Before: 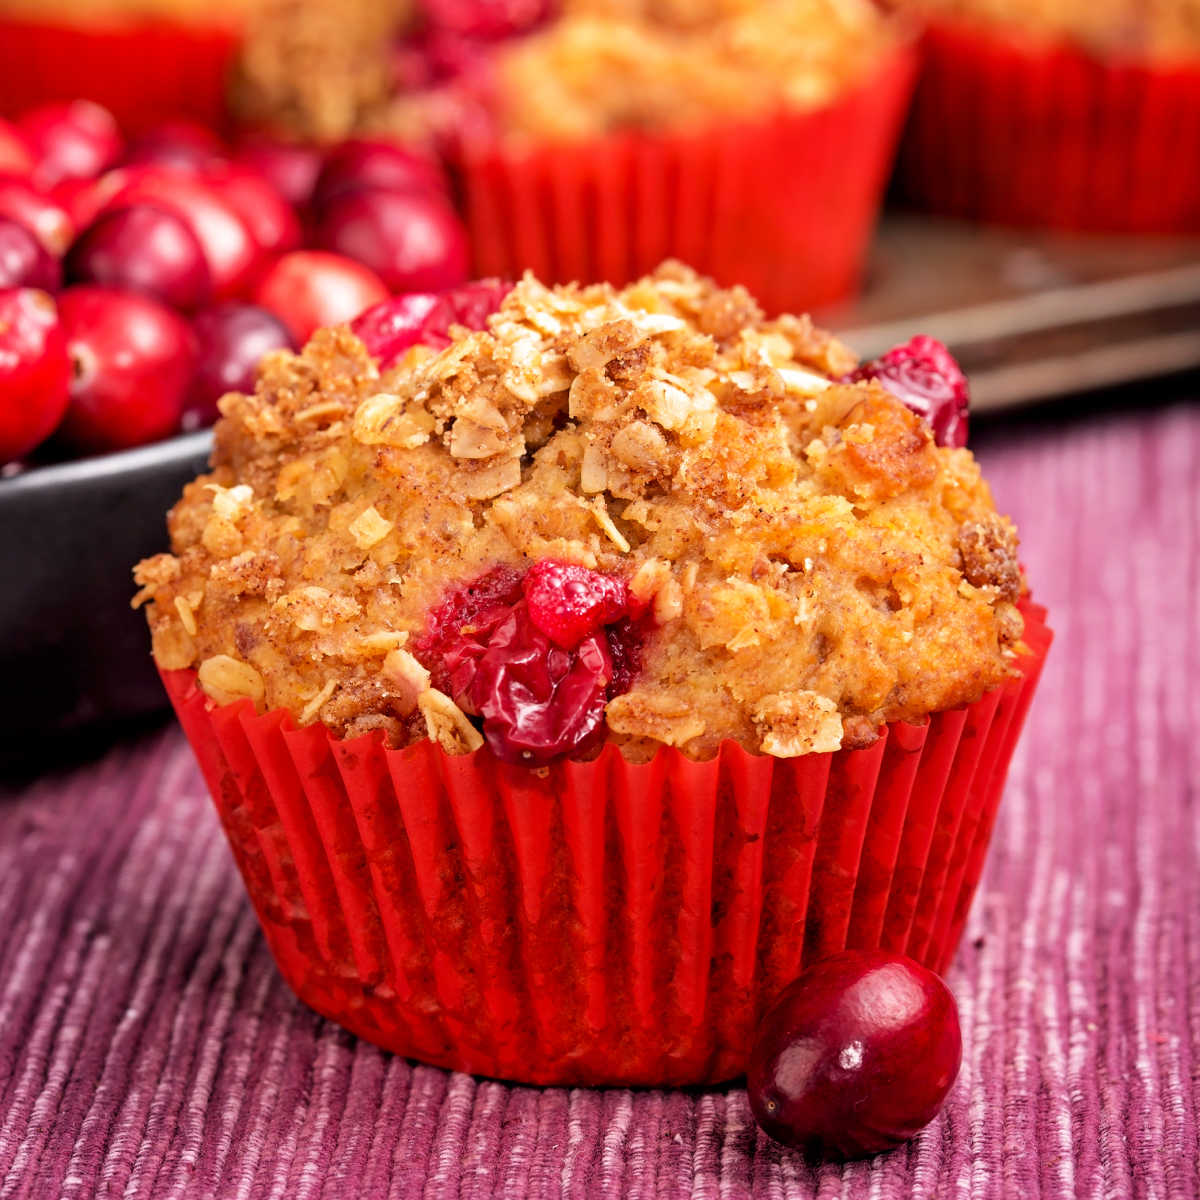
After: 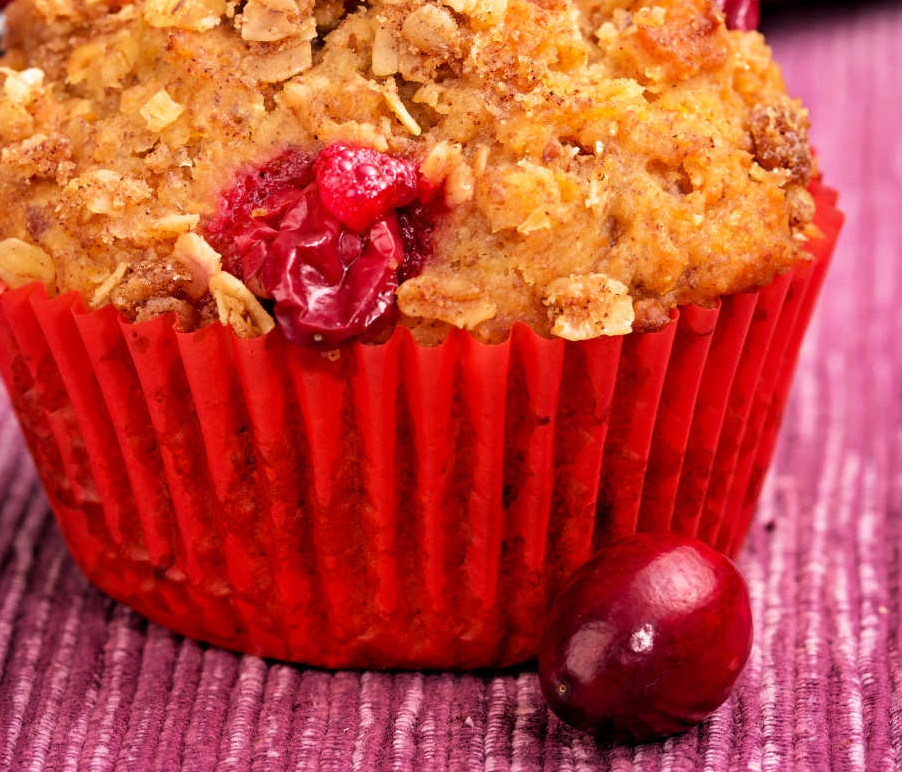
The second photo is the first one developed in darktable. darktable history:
crop and rotate: left 17.45%, top 34.802%, right 7.376%, bottom 0.801%
velvia: on, module defaults
